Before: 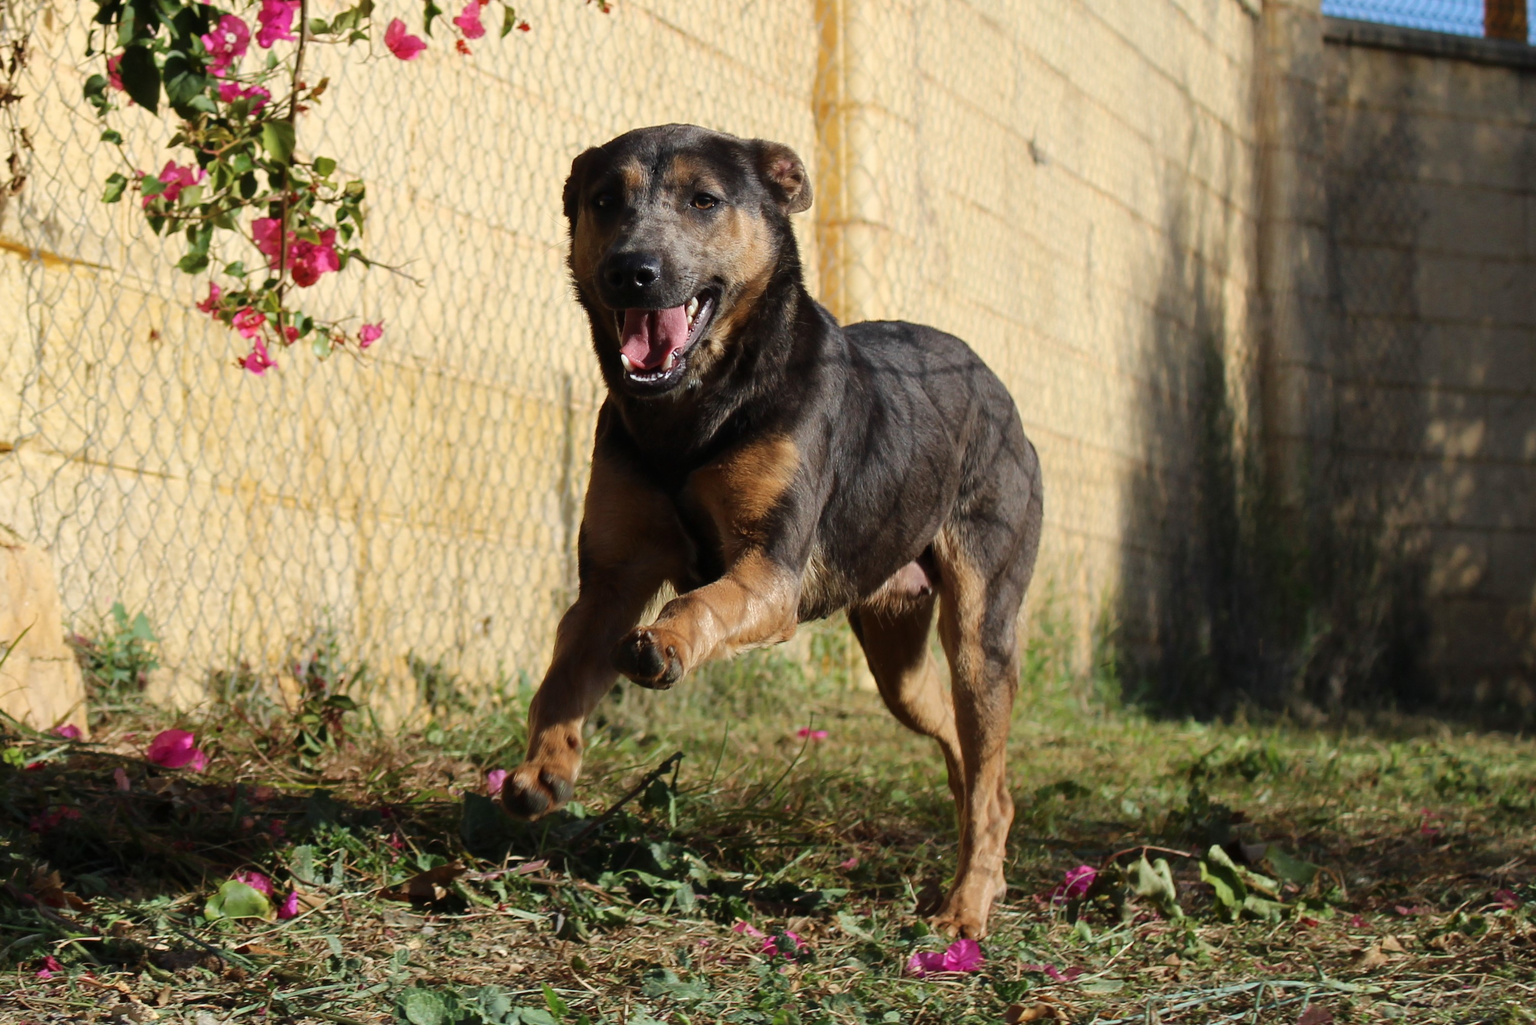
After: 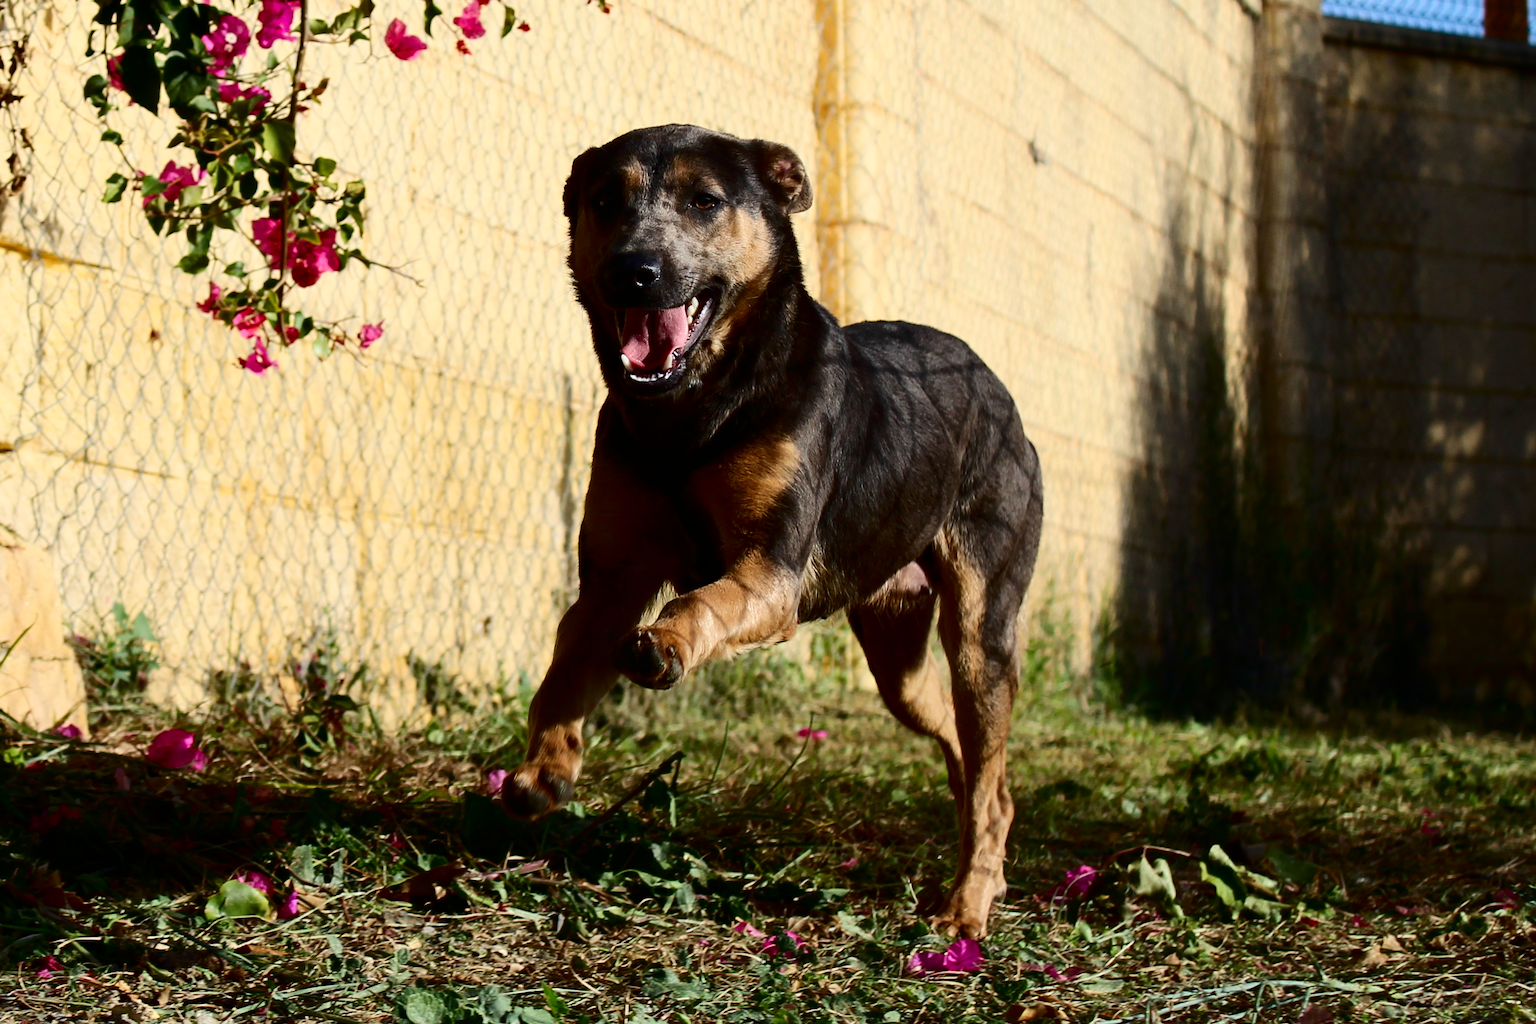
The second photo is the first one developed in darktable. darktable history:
contrast brightness saturation: contrast 0.32, brightness -0.08, saturation 0.17
exposure: exposure -0.116 EV, compensate exposure bias true, compensate highlight preservation false
